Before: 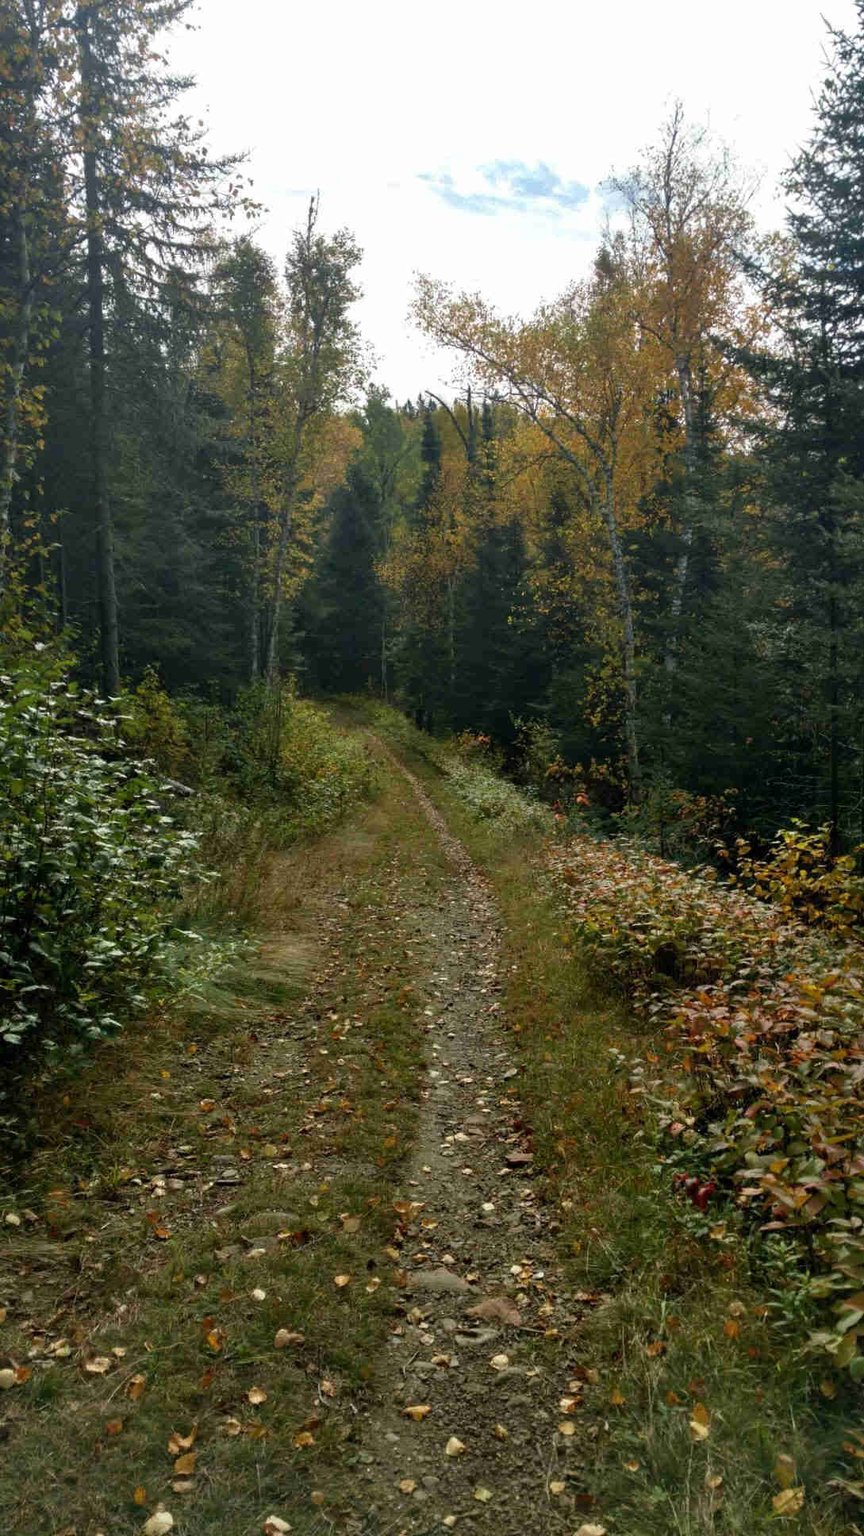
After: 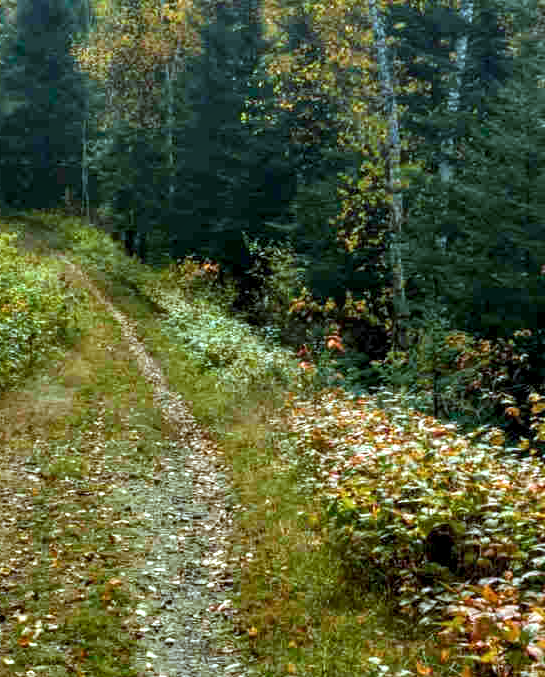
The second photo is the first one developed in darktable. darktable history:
exposure: black level correction 0, exposure 1.001 EV, compensate highlight preservation false
crop: left 36.706%, top 34.3%, right 13.179%, bottom 30.689%
color balance rgb: perceptual saturation grading › global saturation 30.699%
color correction: highlights a* -10.67, highlights b* -19.66
local contrast: highlights 58%, detail 146%
